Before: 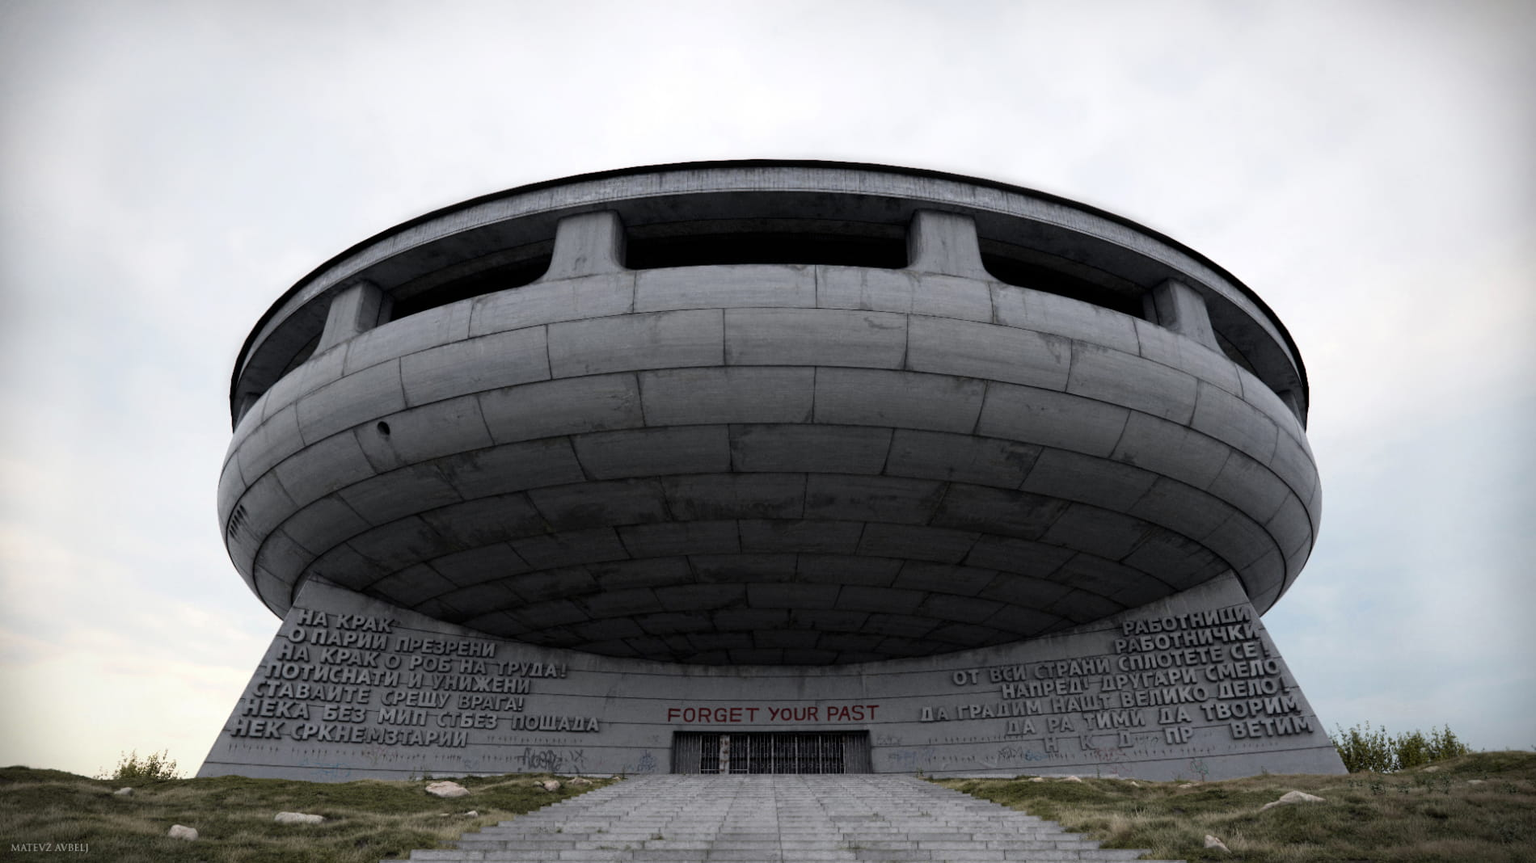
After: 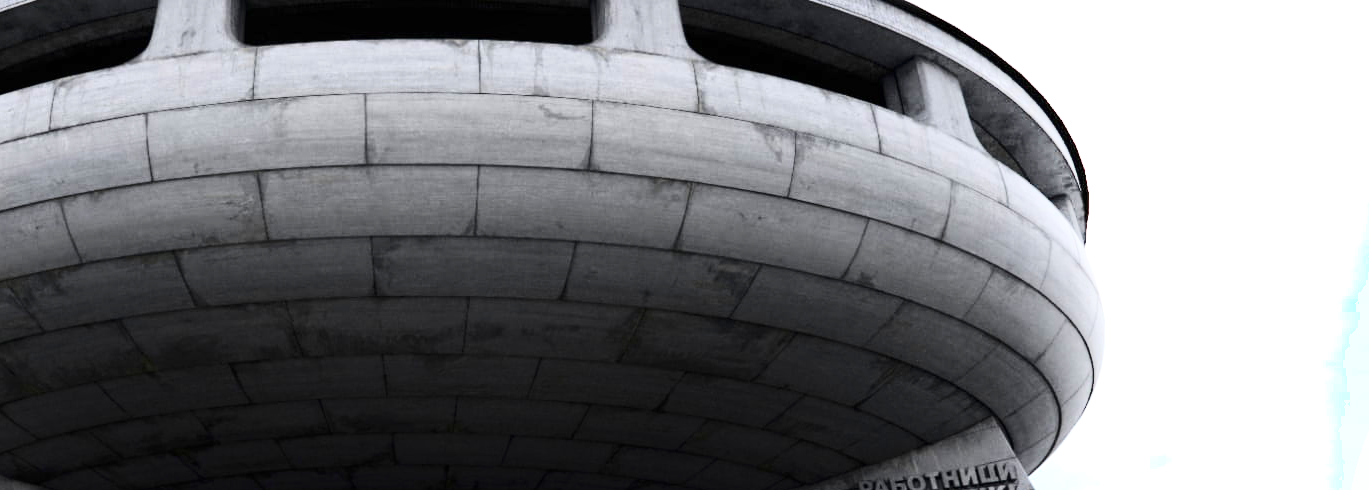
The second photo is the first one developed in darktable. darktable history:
crop and rotate: left 27.938%, top 27.046%, bottom 27.046%
vibrance: vibrance 67%
shadows and highlights: shadows -54.3, highlights 86.09, soften with gaussian
exposure: exposure 0.999 EV, compensate highlight preservation false
tone curve: curves: ch0 [(0, 0.003) (0.117, 0.101) (0.257, 0.246) (0.408, 0.432) (0.632, 0.716) (0.795, 0.884) (1, 1)]; ch1 [(0, 0) (0.227, 0.197) (0.405, 0.421) (0.501, 0.501) (0.522, 0.526) (0.546, 0.564) (0.589, 0.602) (0.696, 0.761) (0.976, 0.992)]; ch2 [(0, 0) (0.208, 0.176) (0.377, 0.38) (0.5, 0.5) (0.537, 0.534) (0.571, 0.577) (0.627, 0.64) (0.698, 0.76) (1, 1)], color space Lab, independent channels, preserve colors none
color correction: highlights a* 0.003, highlights b* -0.283
